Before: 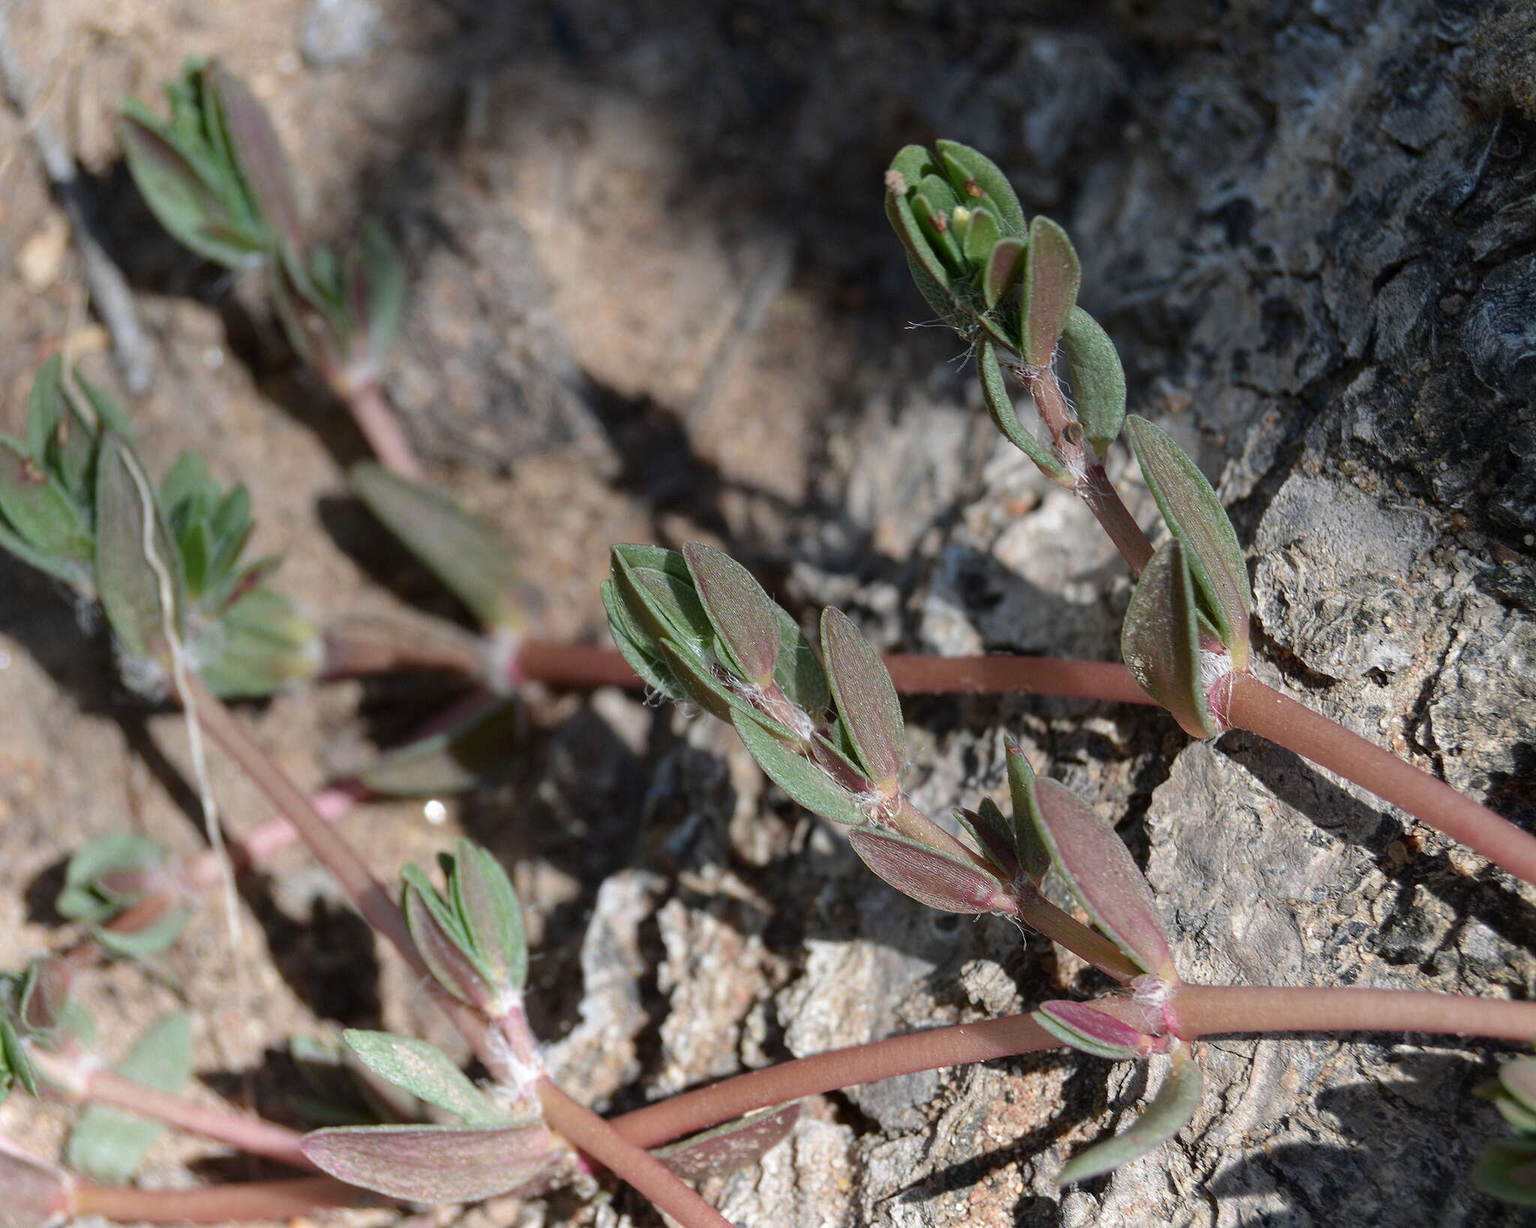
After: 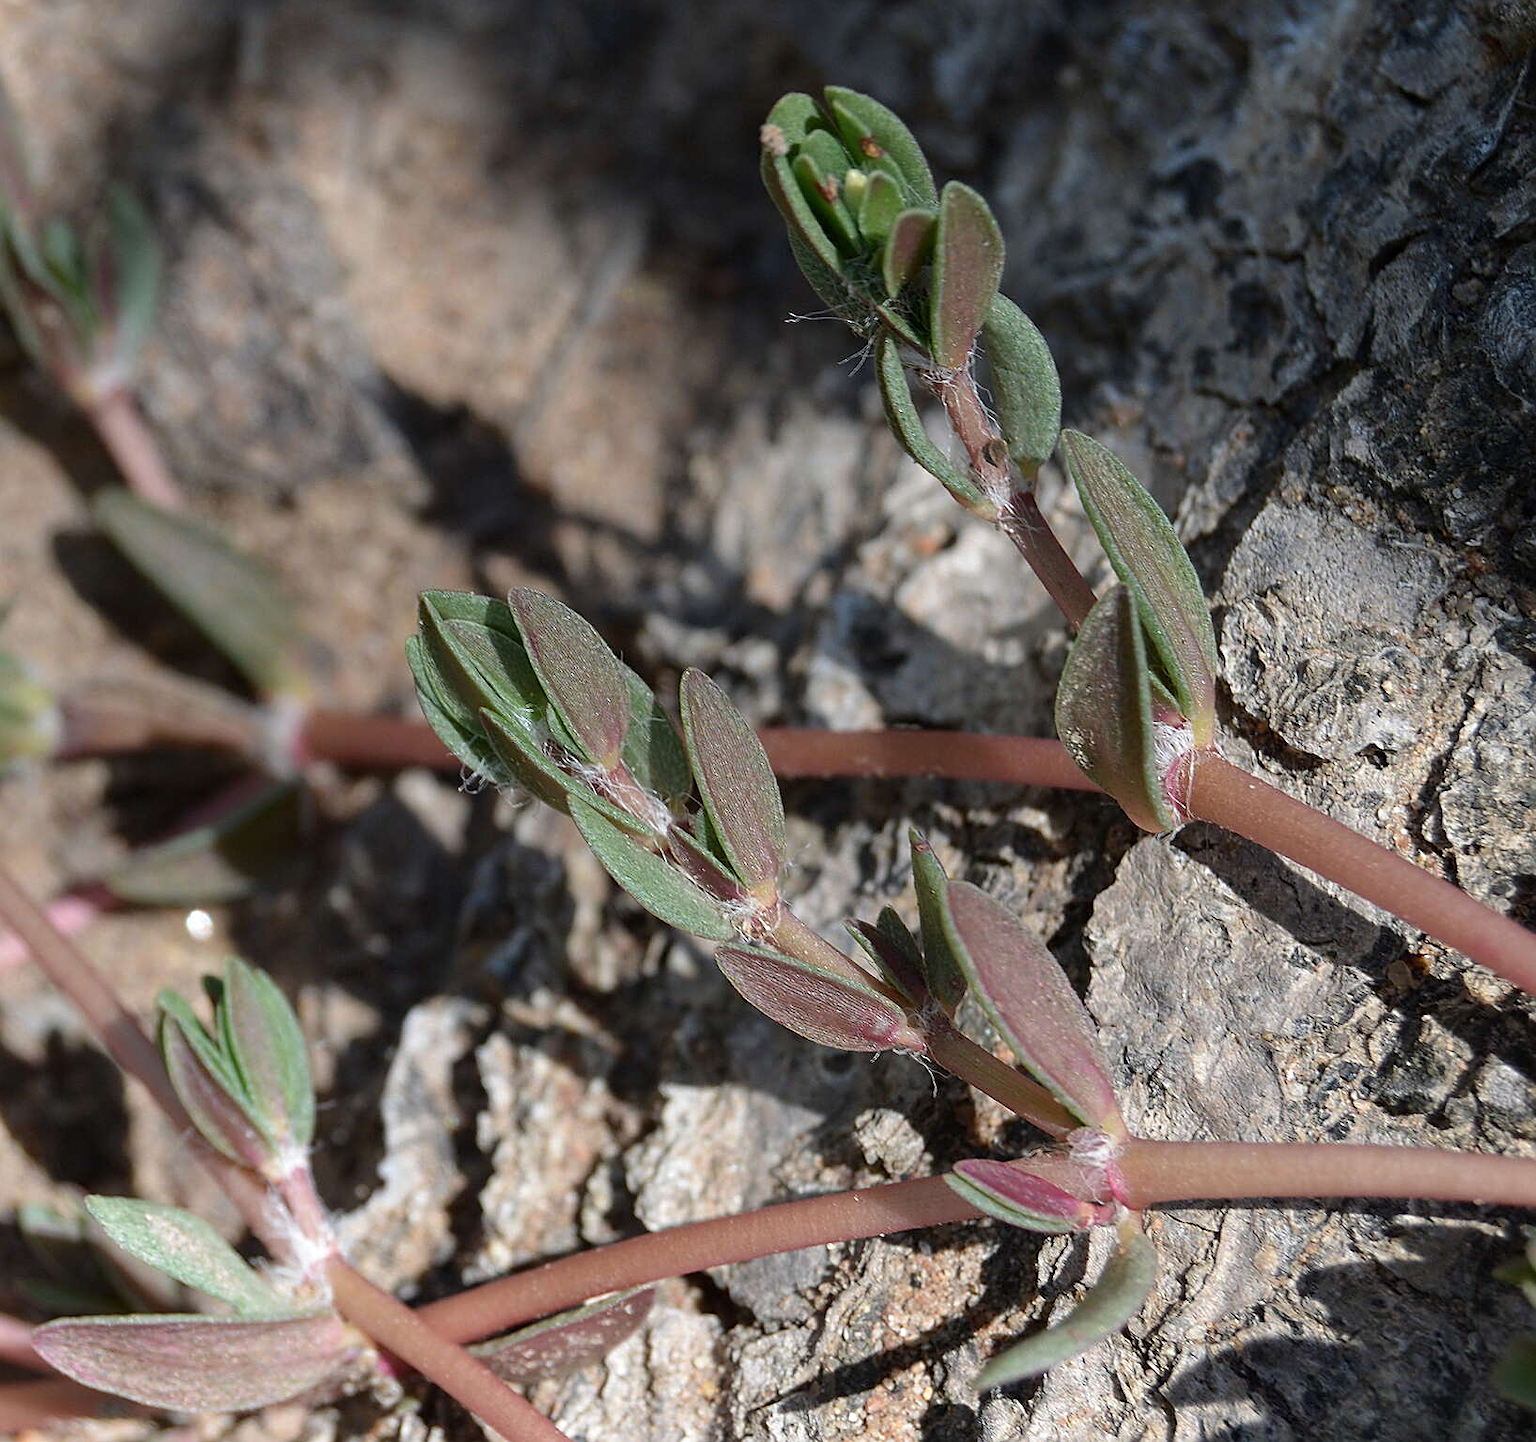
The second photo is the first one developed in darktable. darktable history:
sharpen: on, module defaults
tone equalizer: on, module defaults
crop and rotate: left 17.963%, top 5.785%, right 1.834%
